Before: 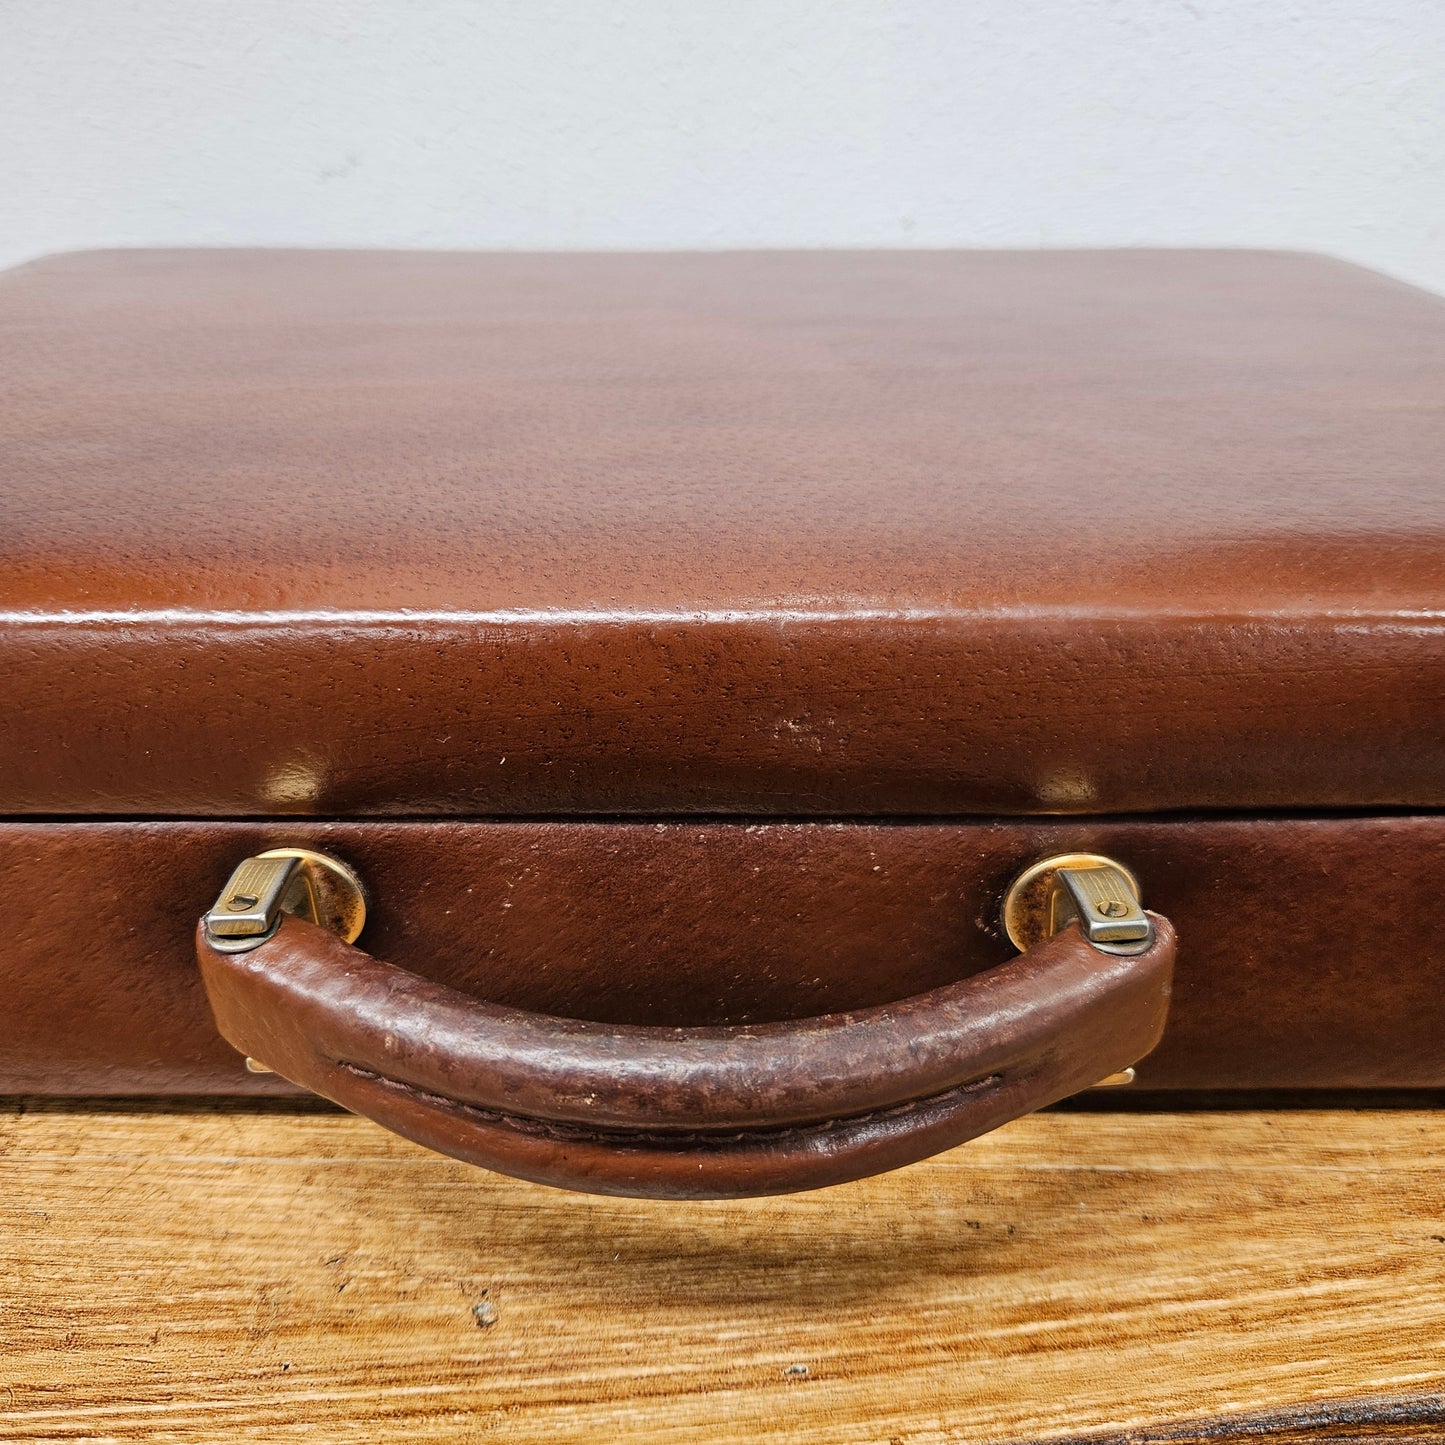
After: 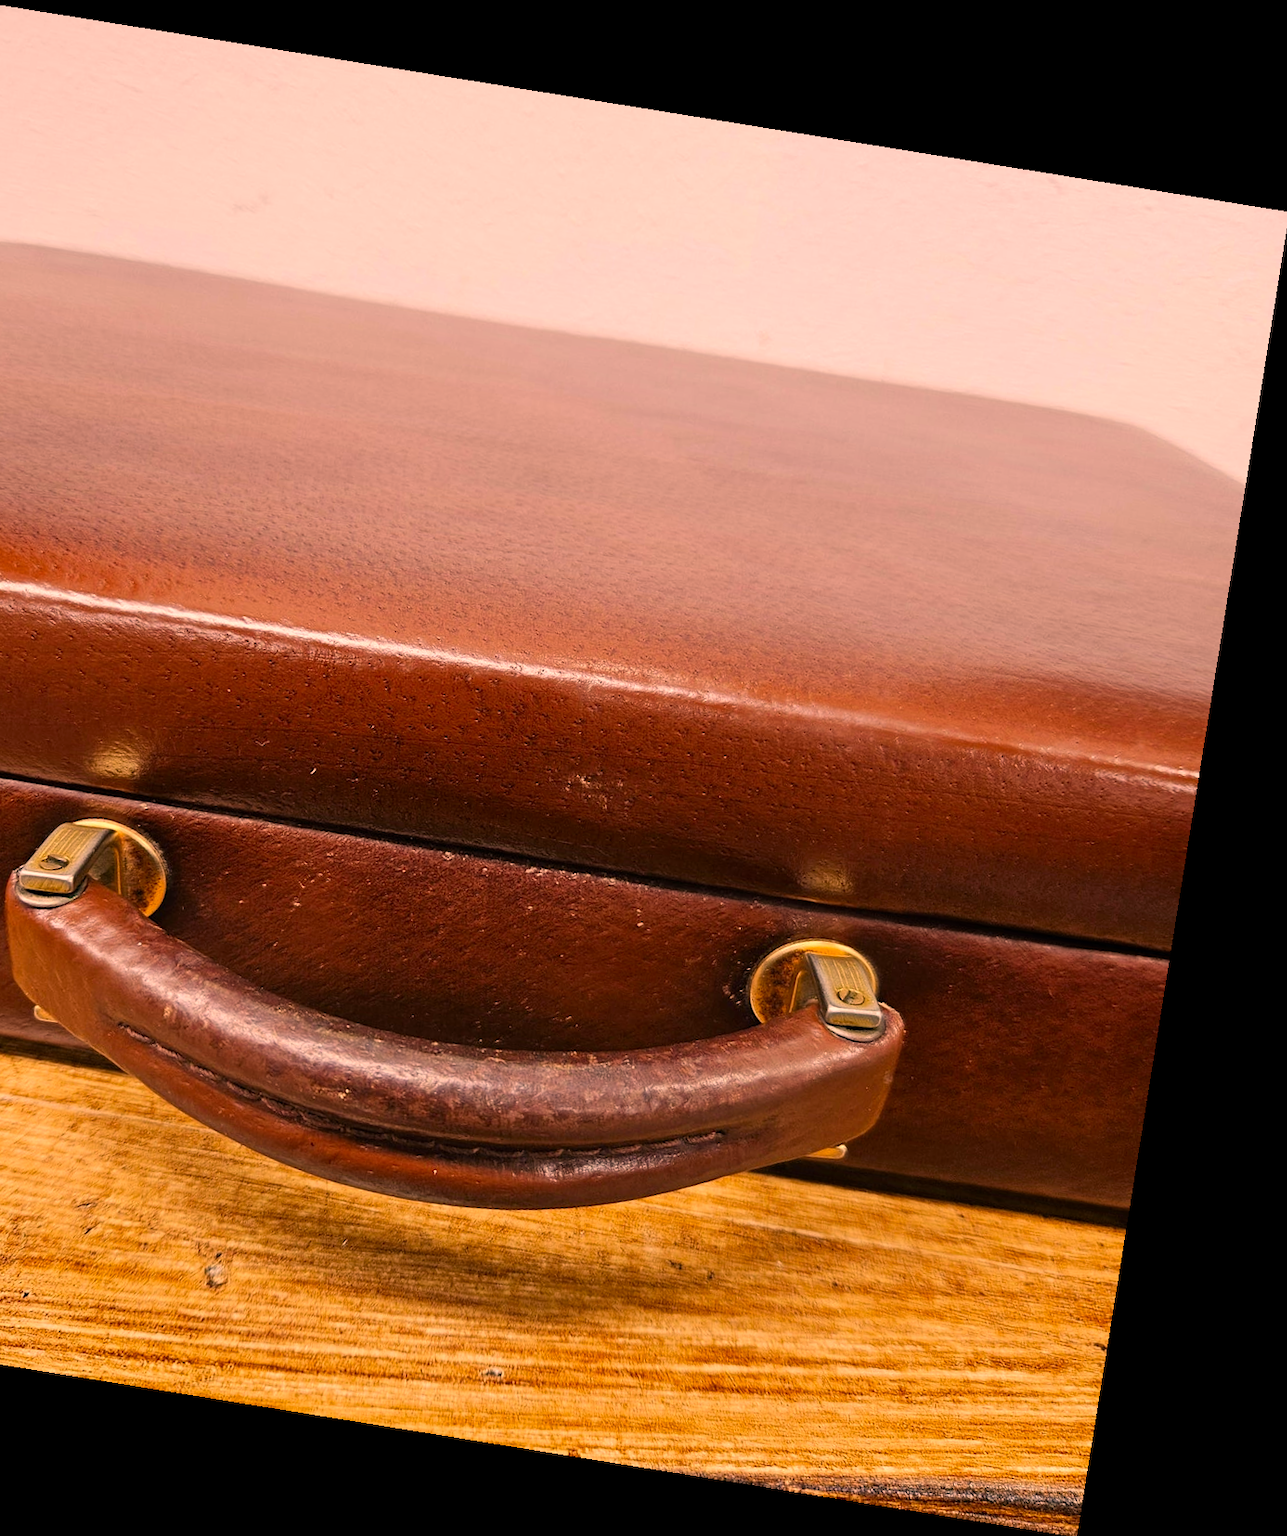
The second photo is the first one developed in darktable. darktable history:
rotate and perspective: rotation 9.12°, automatic cropping off
color correction: highlights a* 21.88, highlights b* 22.25
crop: left 16.145%
contrast brightness saturation: saturation 0.18
